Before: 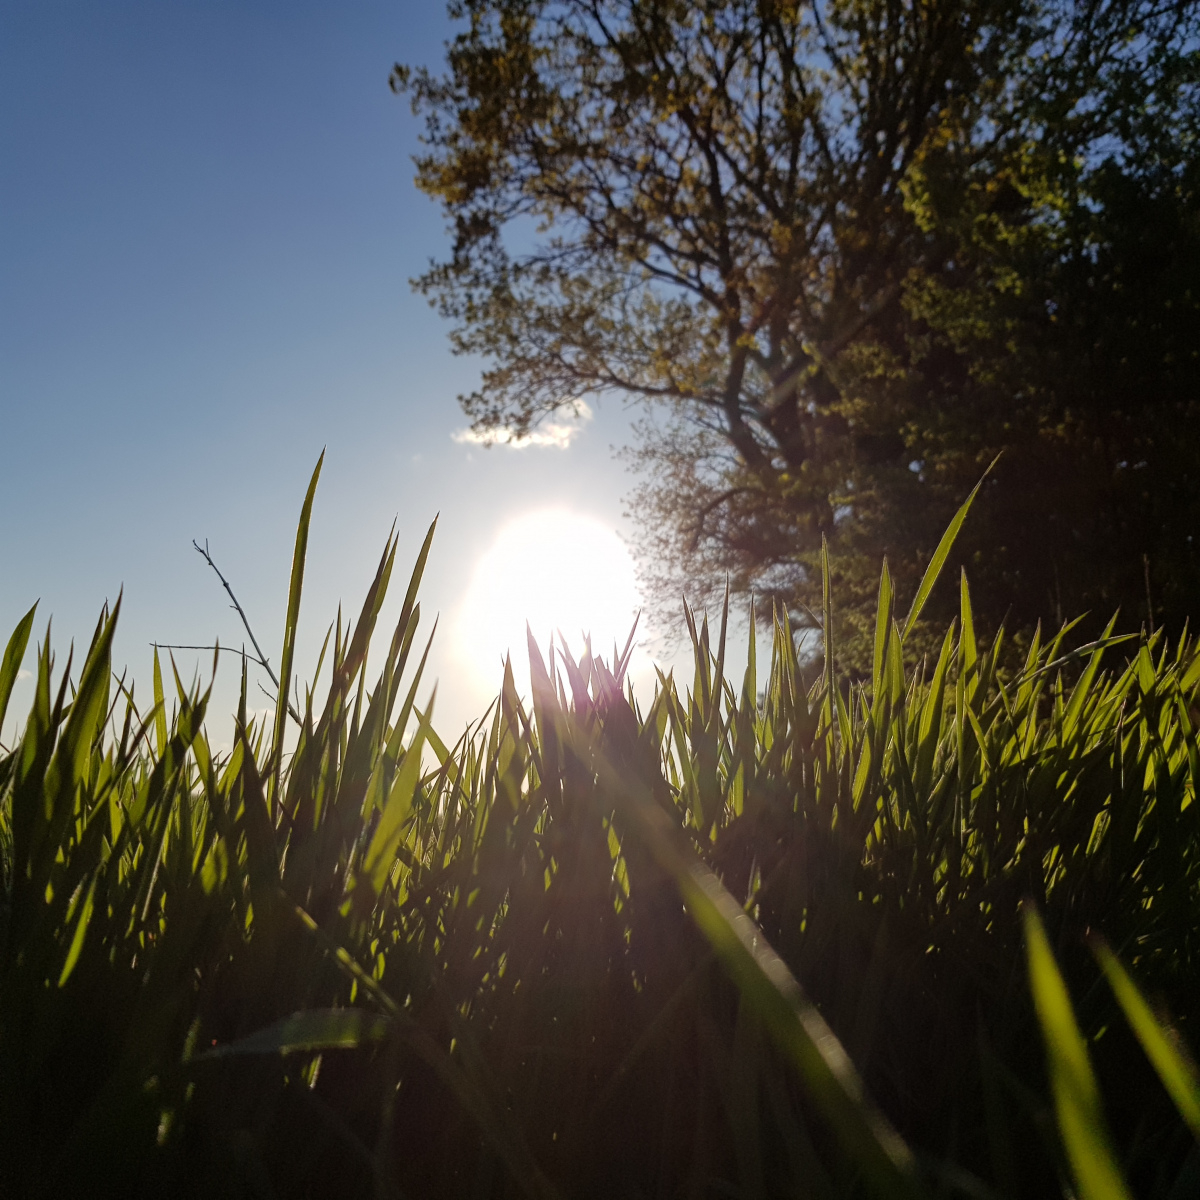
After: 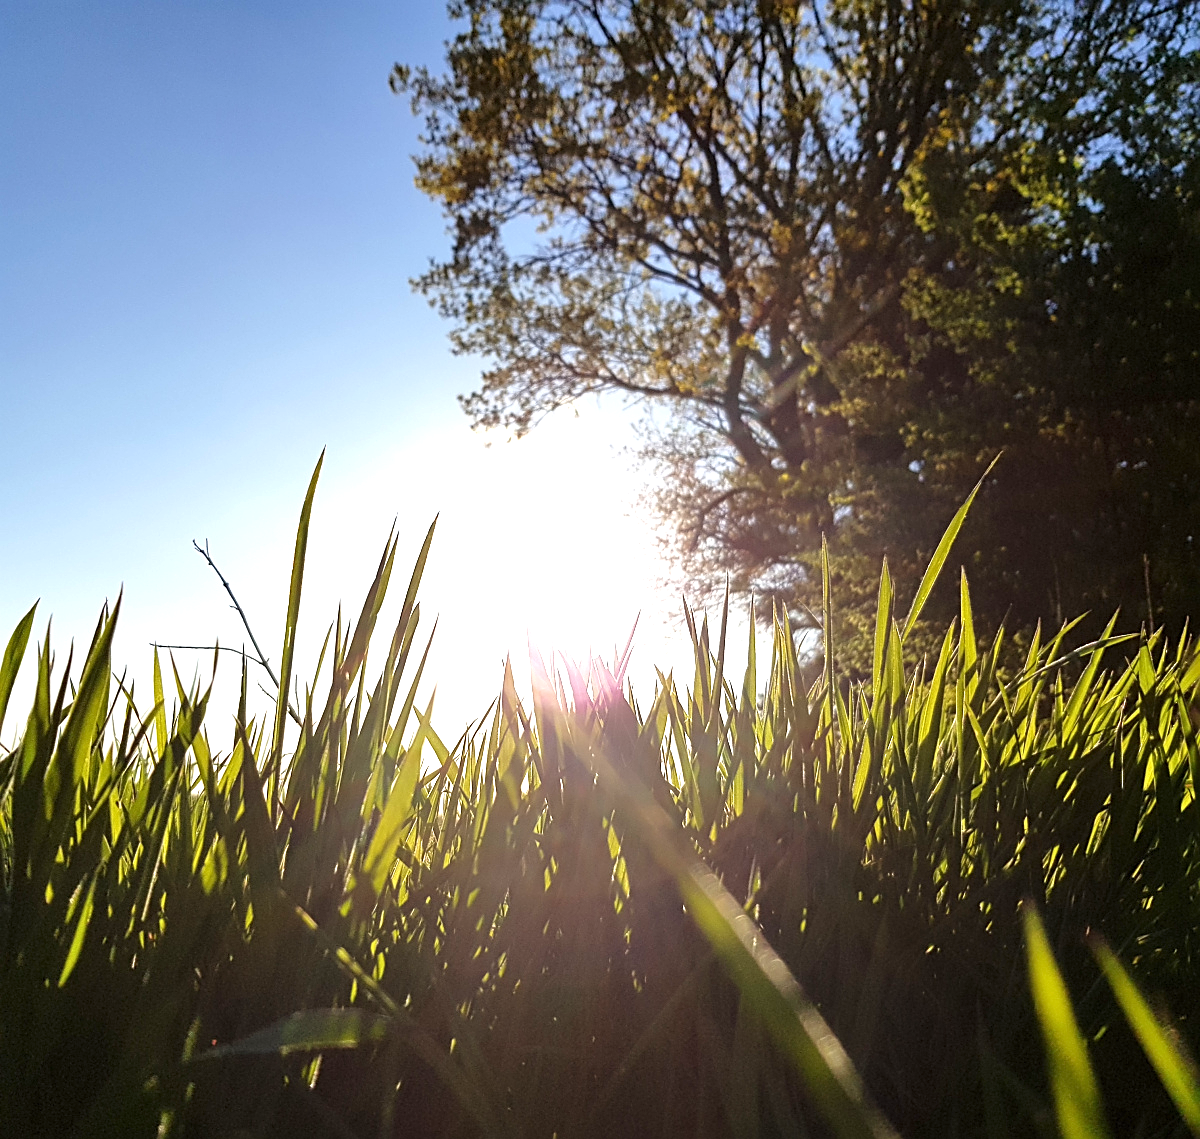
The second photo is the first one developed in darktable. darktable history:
crop and rotate: top 0.005%, bottom 5.045%
exposure: exposure 1.217 EV, compensate highlight preservation false
color calibration: gray › normalize channels true, illuminant same as pipeline (D50), adaptation XYZ, x 0.347, y 0.358, temperature 5017.89 K, gamut compression 0.002
sharpen: on, module defaults
